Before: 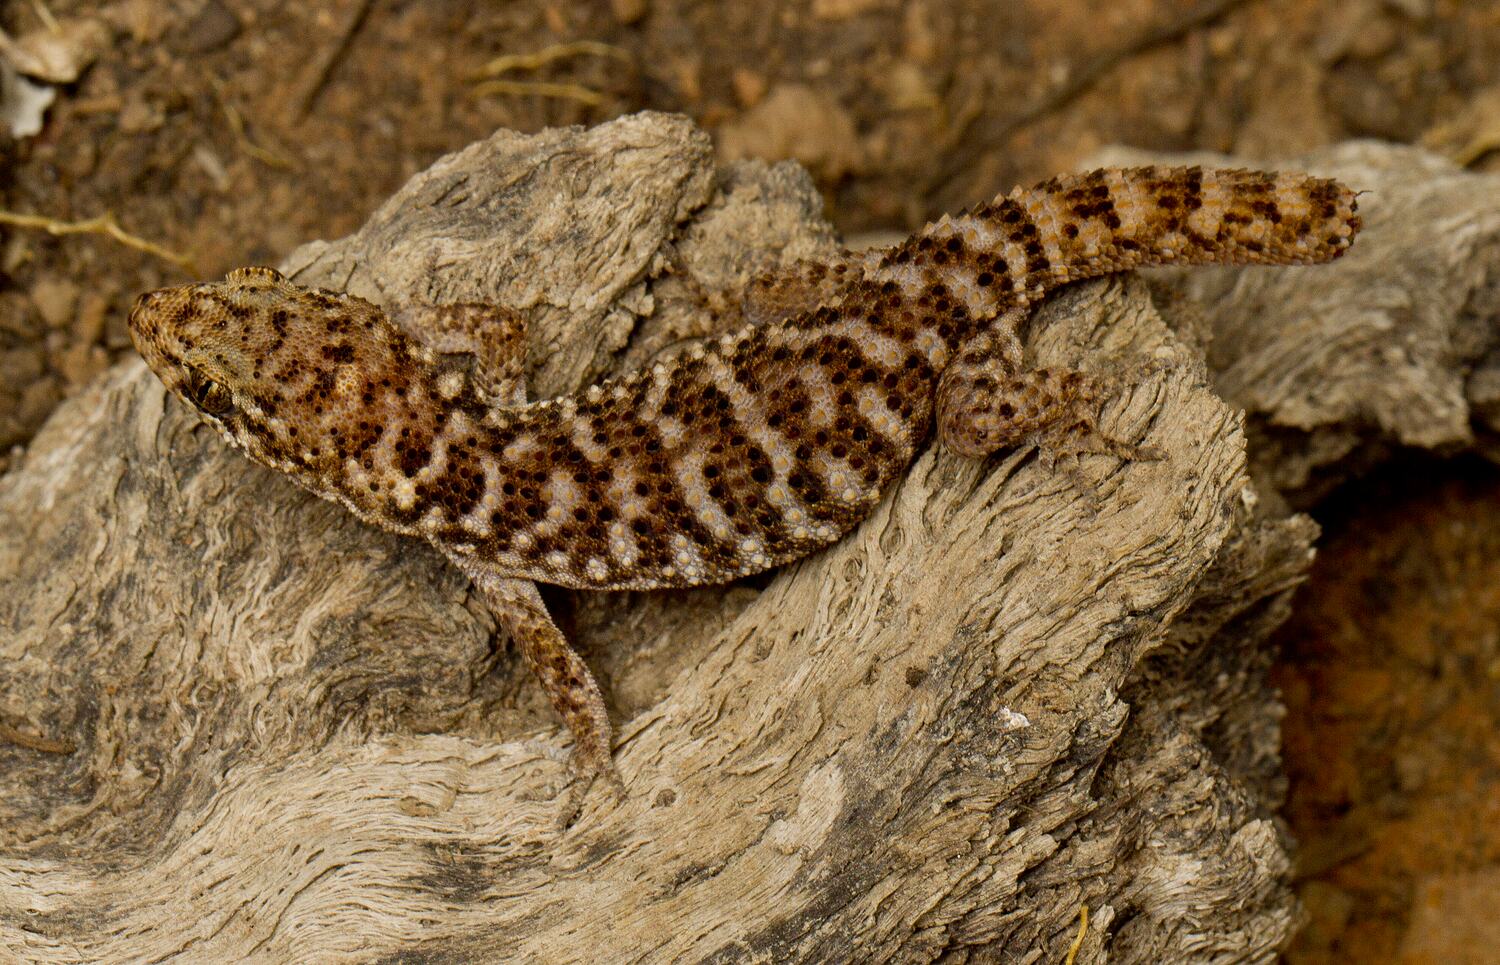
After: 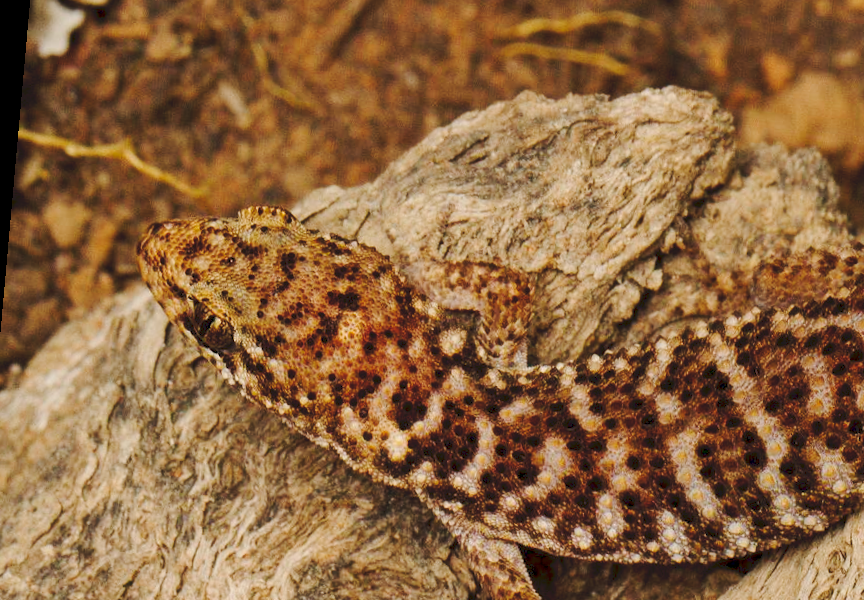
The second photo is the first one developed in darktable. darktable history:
rotate and perspective: rotation 5.12°, automatic cropping off
bloom: size 5%, threshold 95%, strength 15%
tone curve: curves: ch0 [(0, 0) (0.003, 0.1) (0.011, 0.101) (0.025, 0.11) (0.044, 0.126) (0.069, 0.14) (0.1, 0.158) (0.136, 0.18) (0.177, 0.206) (0.224, 0.243) (0.277, 0.293) (0.335, 0.36) (0.399, 0.446) (0.468, 0.537) (0.543, 0.618) (0.623, 0.694) (0.709, 0.763) (0.801, 0.836) (0.898, 0.908) (1, 1)], preserve colors none
contrast brightness saturation: contrast 0.01, saturation -0.05
crop and rotate: left 3.047%, top 7.509%, right 42.236%, bottom 37.598%
